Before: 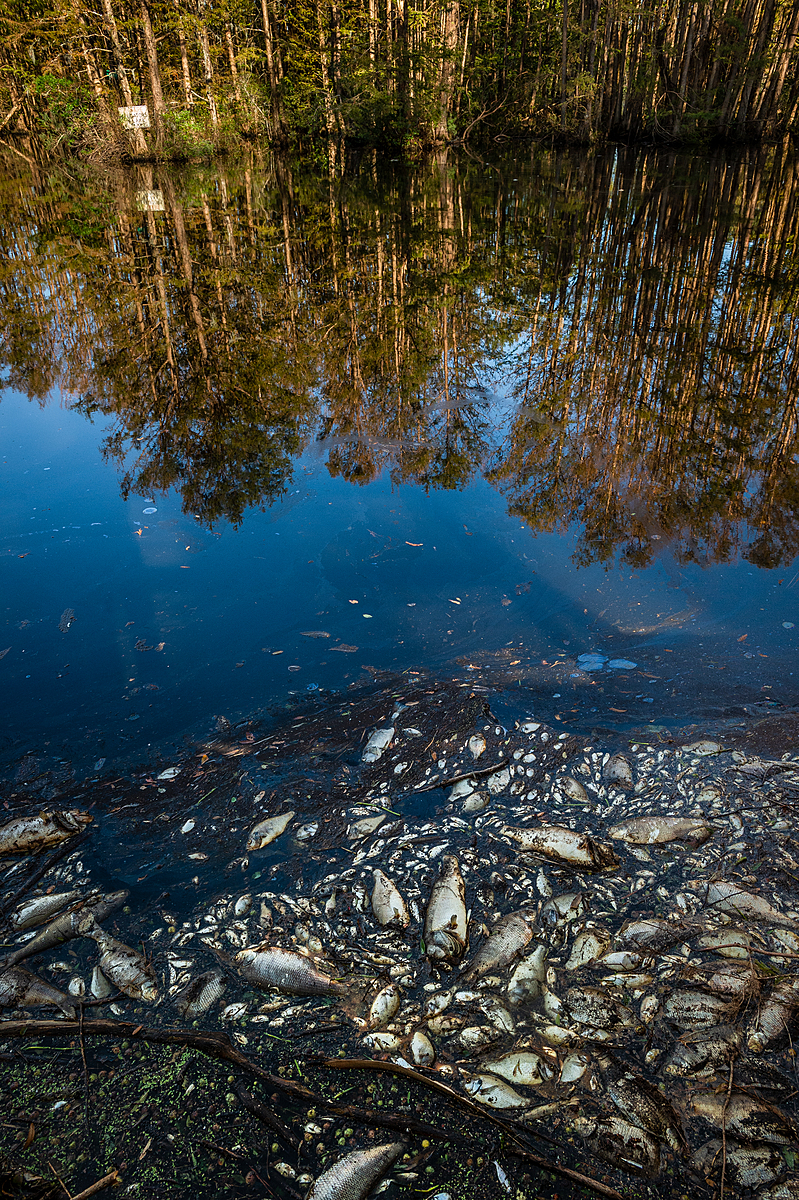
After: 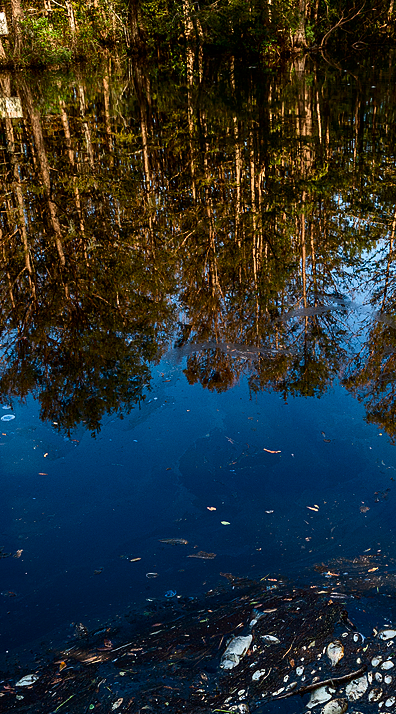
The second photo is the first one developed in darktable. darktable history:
contrast brightness saturation: contrast 0.196, brightness -0.108, saturation 0.103
crop: left 17.78%, top 7.786%, right 32.649%, bottom 32.684%
haze removal: compatibility mode true, adaptive false
